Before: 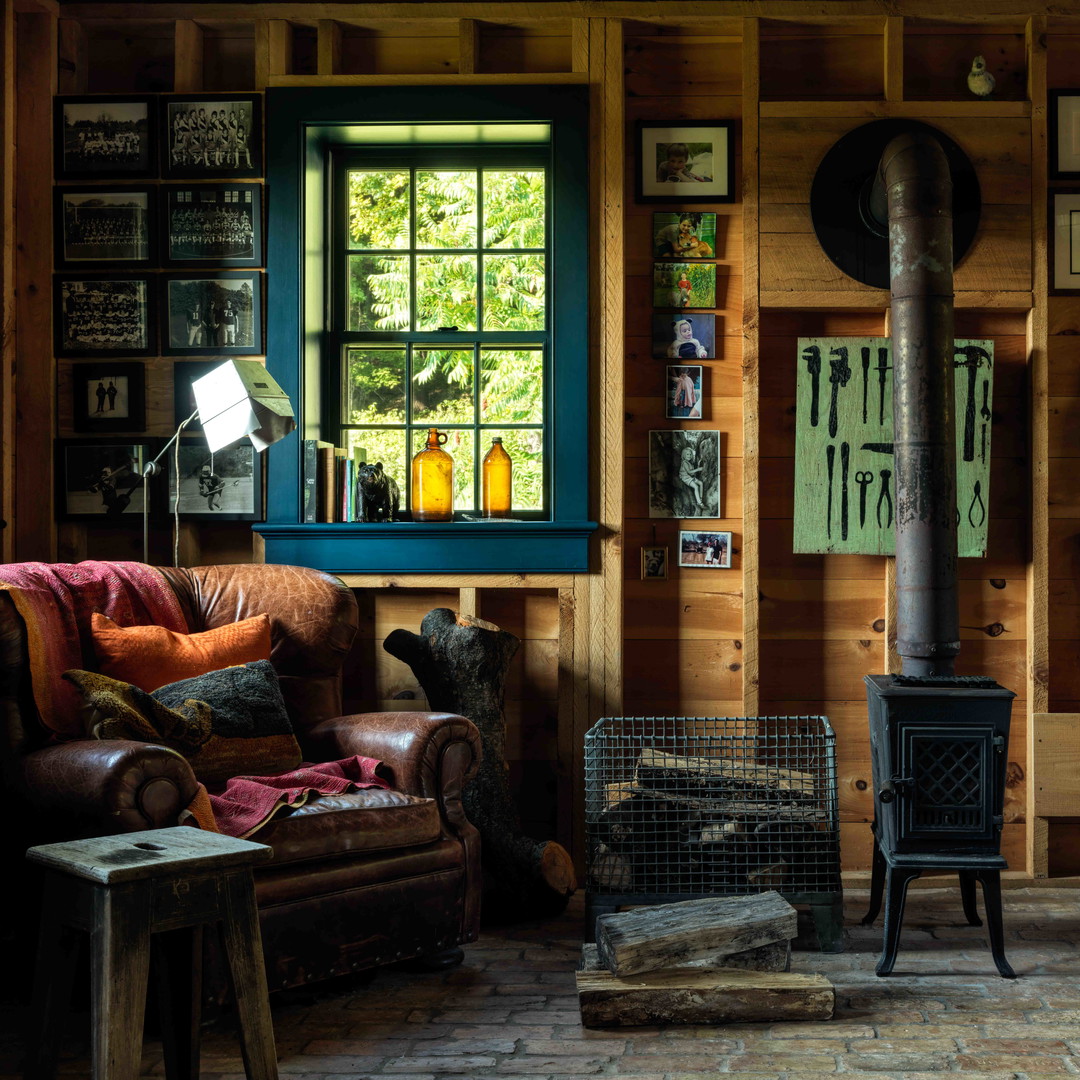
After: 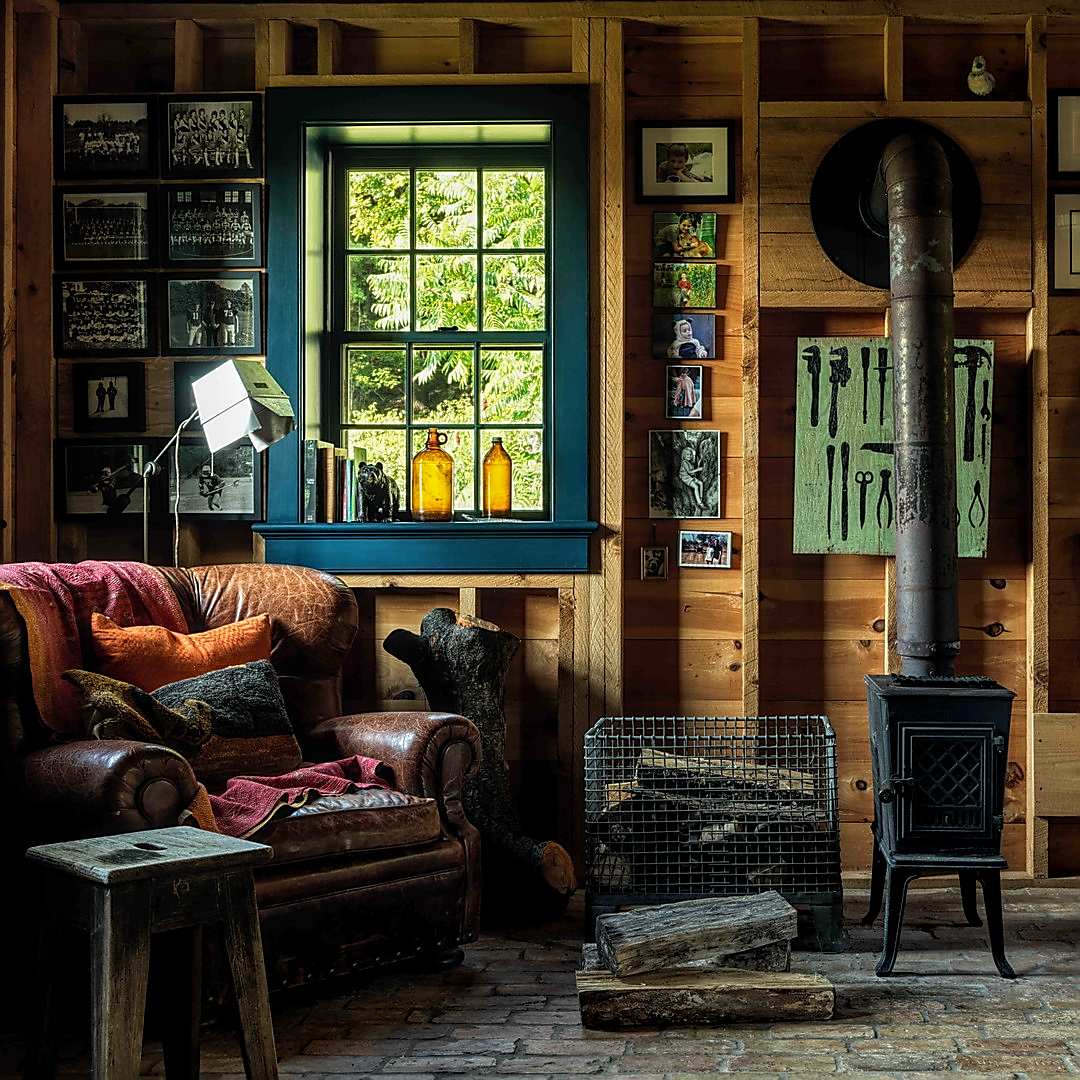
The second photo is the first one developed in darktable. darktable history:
sharpen: radius 1.41, amount 1.246, threshold 0.825
local contrast: on, module defaults
